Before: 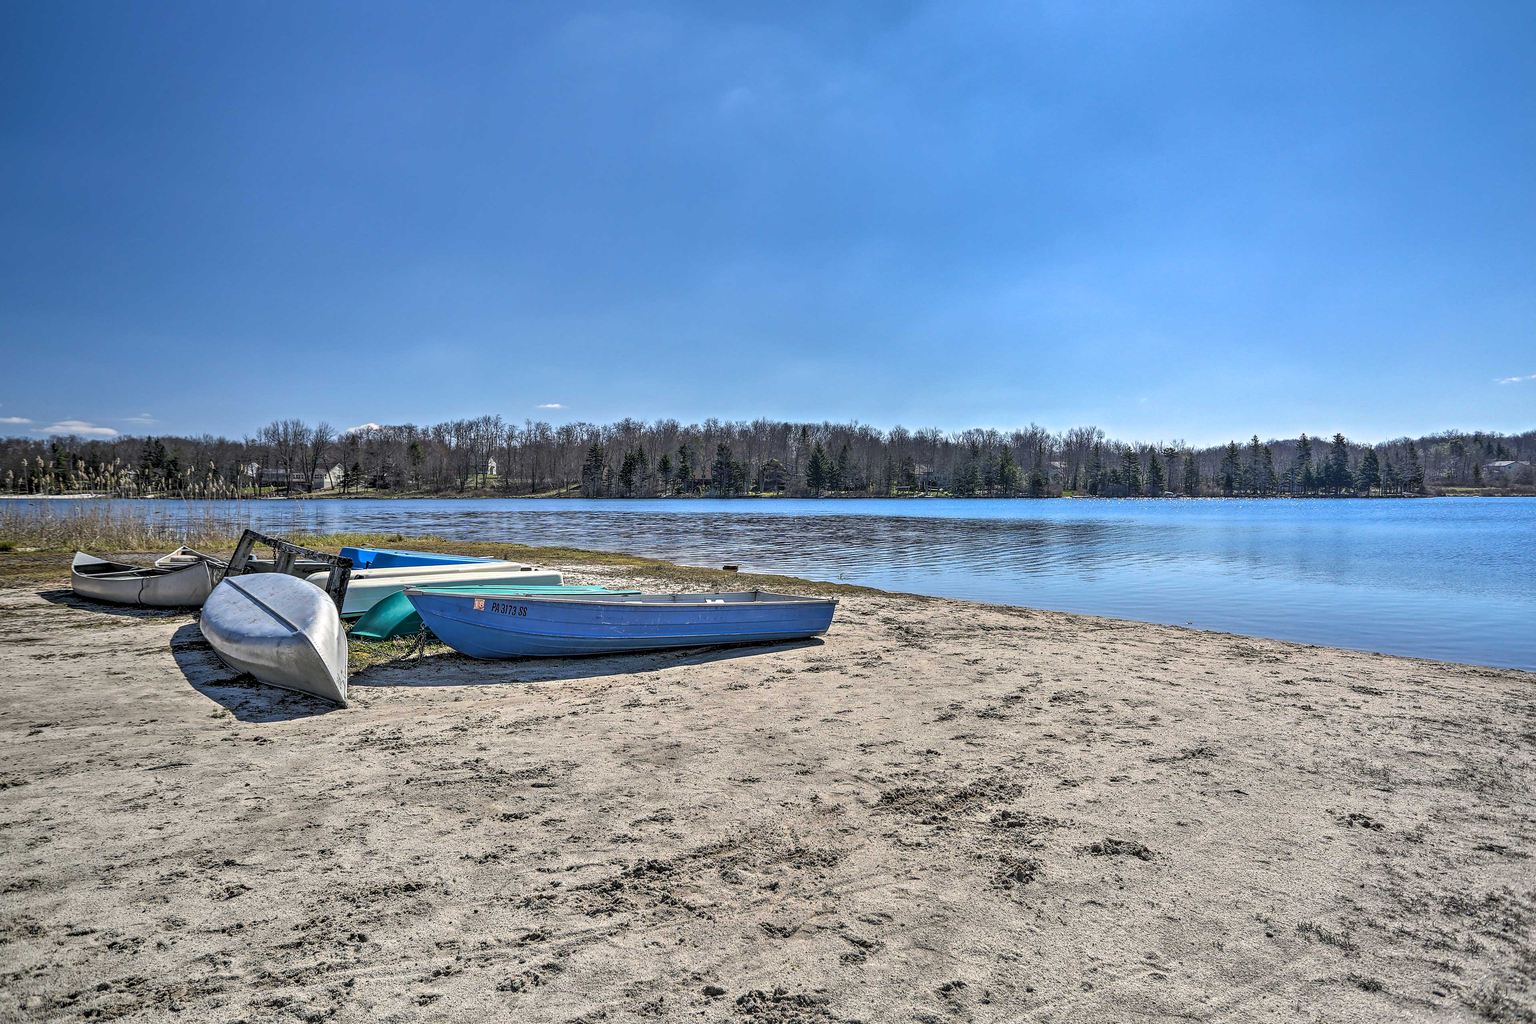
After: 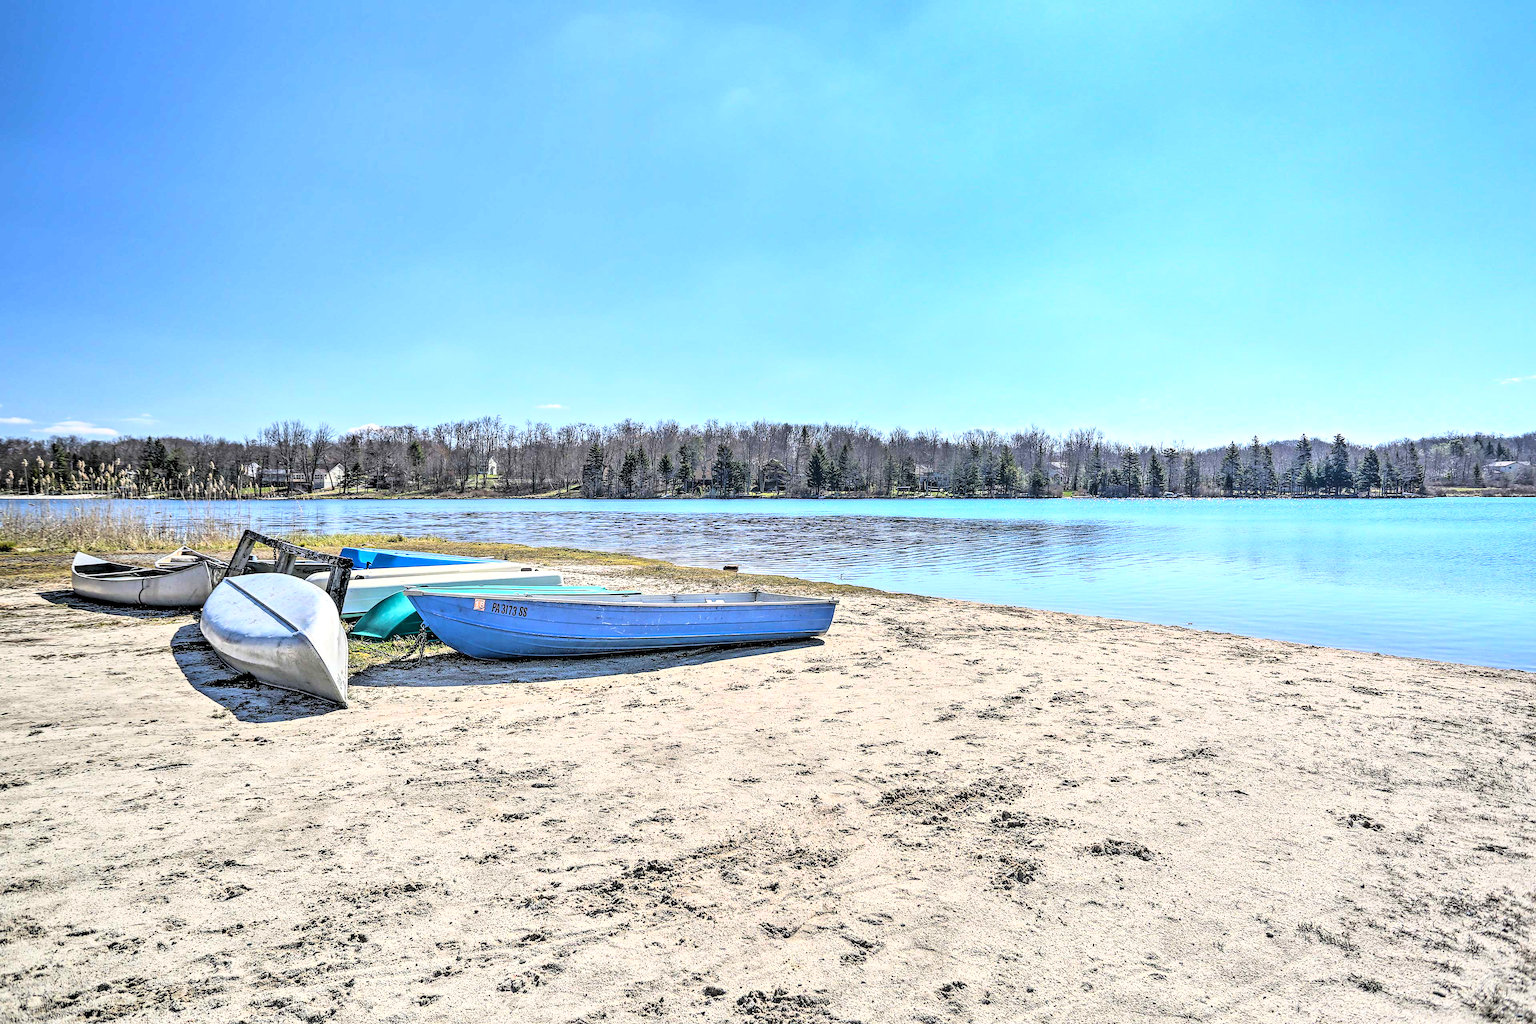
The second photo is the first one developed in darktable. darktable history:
exposure: black level correction 0.001, exposure 0.5 EV, compensate exposure bias true, compensate highlight preservation false
base curve: curves: ch0 [(0, 0) (0.028, 0.03) (0.121, 0.232) (0.46, 0.748) (0.859, 0.968) (1, 1)]
